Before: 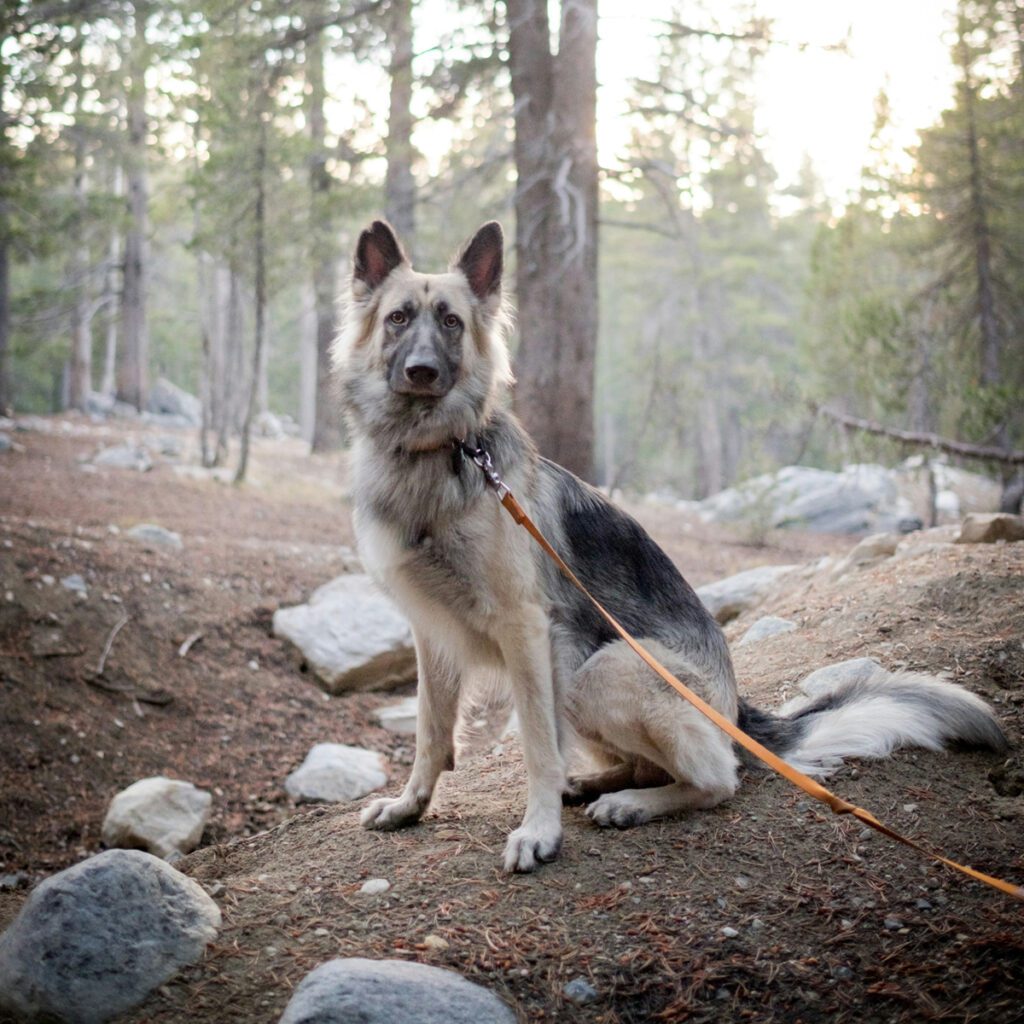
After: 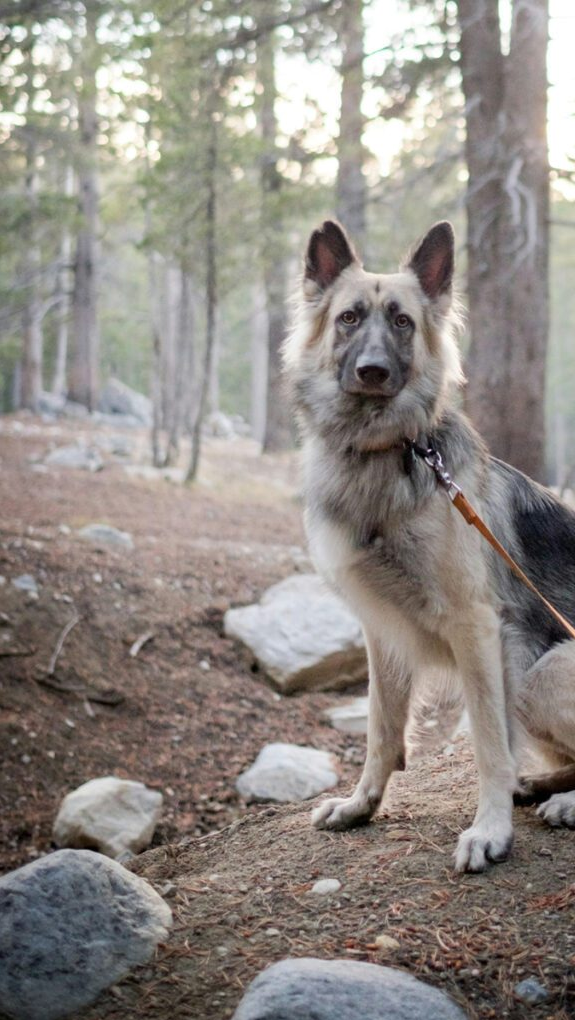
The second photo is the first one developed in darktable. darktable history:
color correction: highlights b* -0.031
crop: left 4.831%, right 38.975%
